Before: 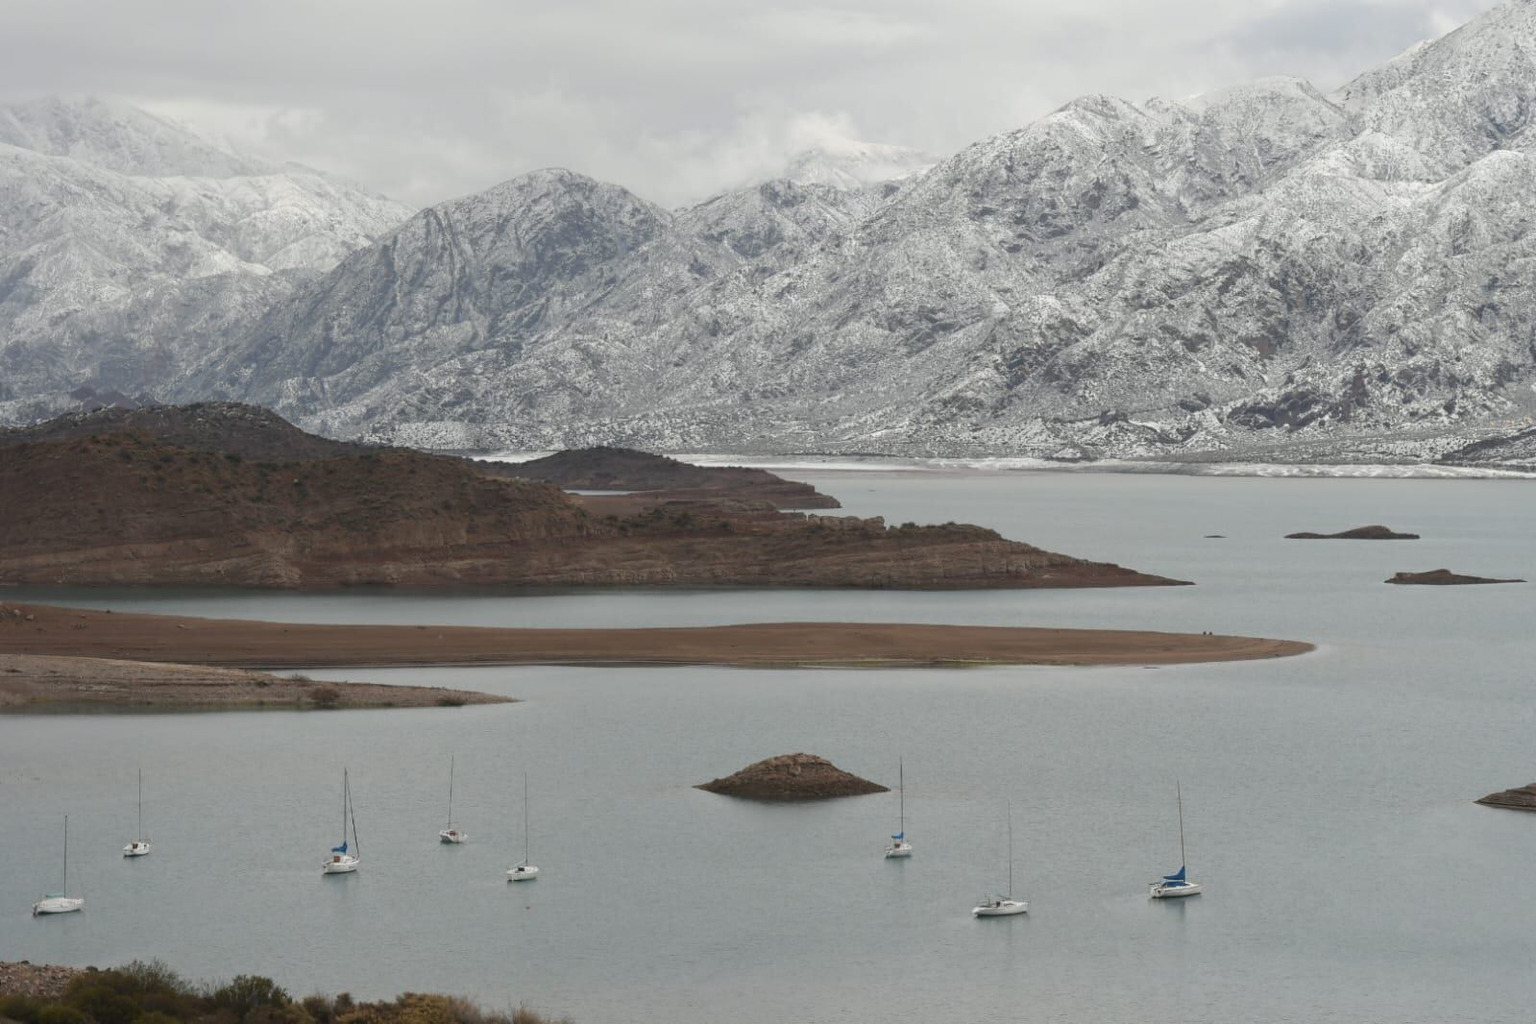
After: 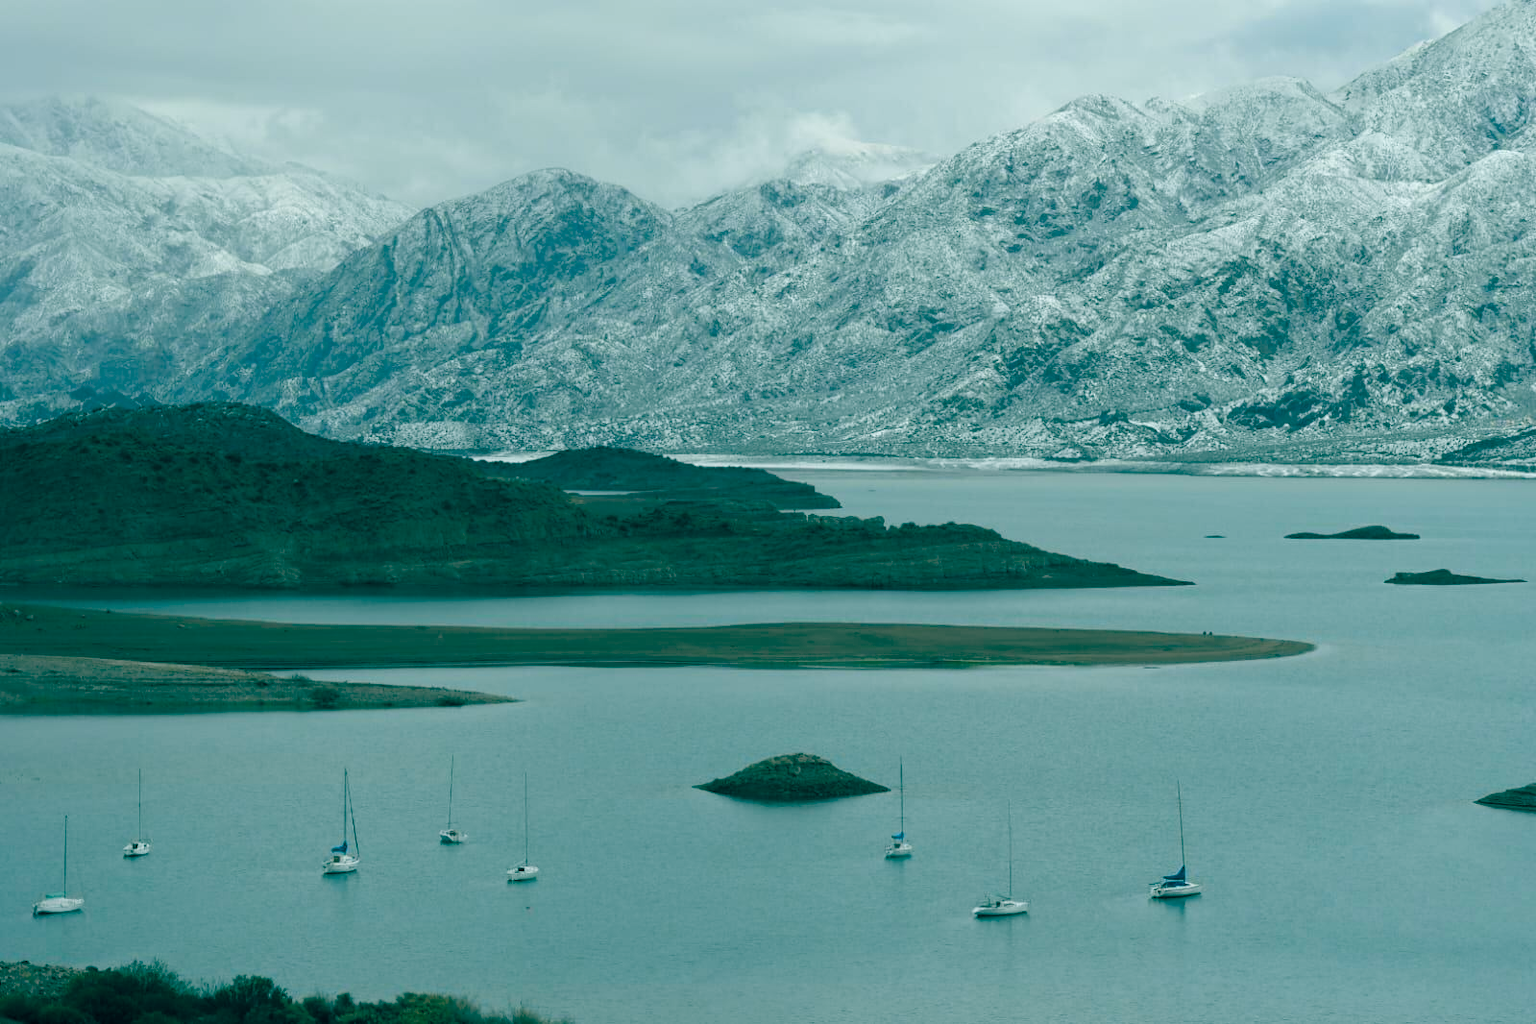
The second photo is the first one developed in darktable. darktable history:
color balance rgb: power › luminance -7.759%, power › chroma 1.084%, power › hue 217.95°, global offset › luminance -0.53%, global offset › chroma 0.909%, global offset › hue 174.54°, perceptual saturation grading › global saturation 29.945%
